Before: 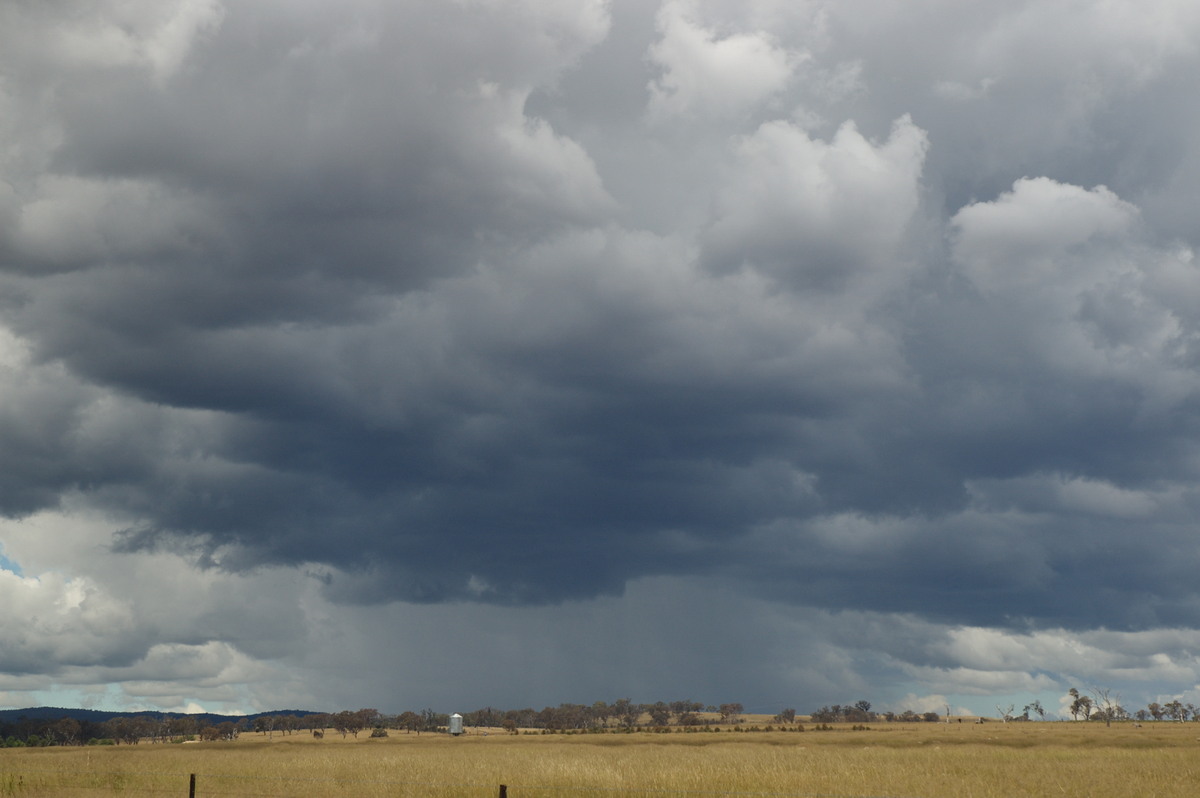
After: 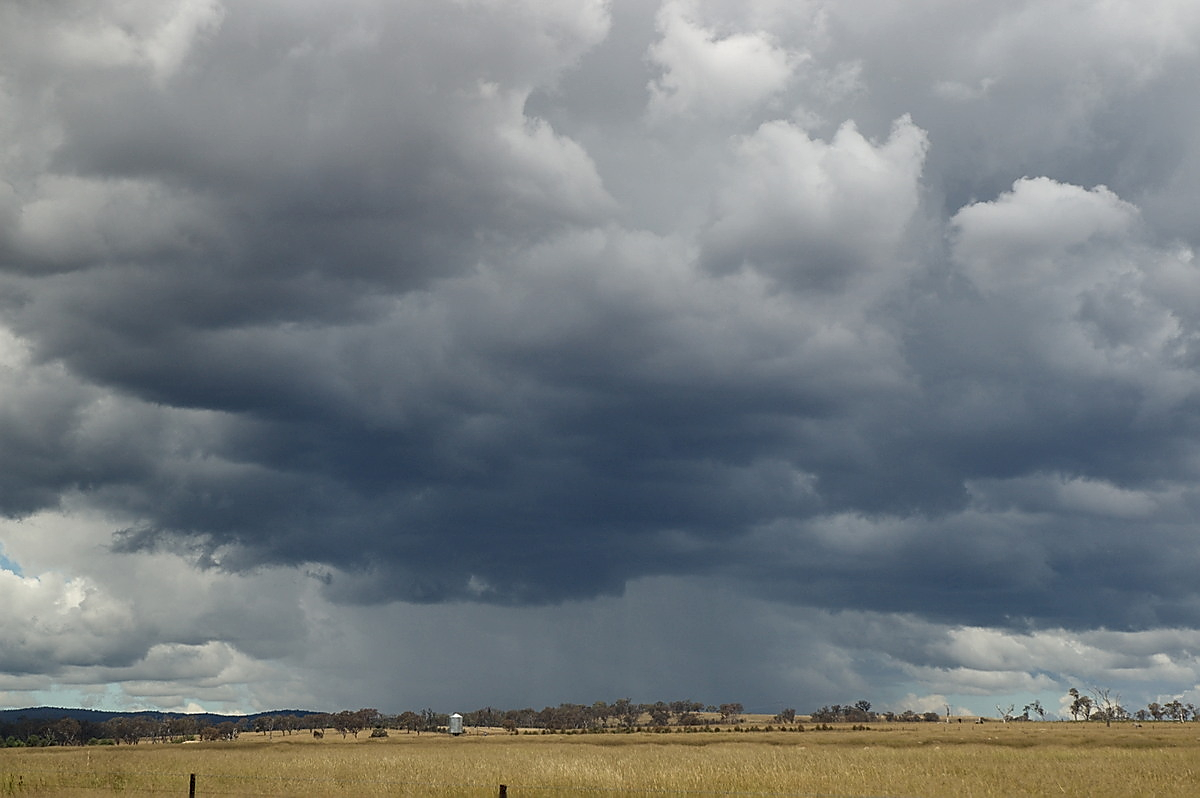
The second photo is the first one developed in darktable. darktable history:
local contrast: on, module defaults
sharpen: radius 1.409, amount 1.253, threshold 0.767
